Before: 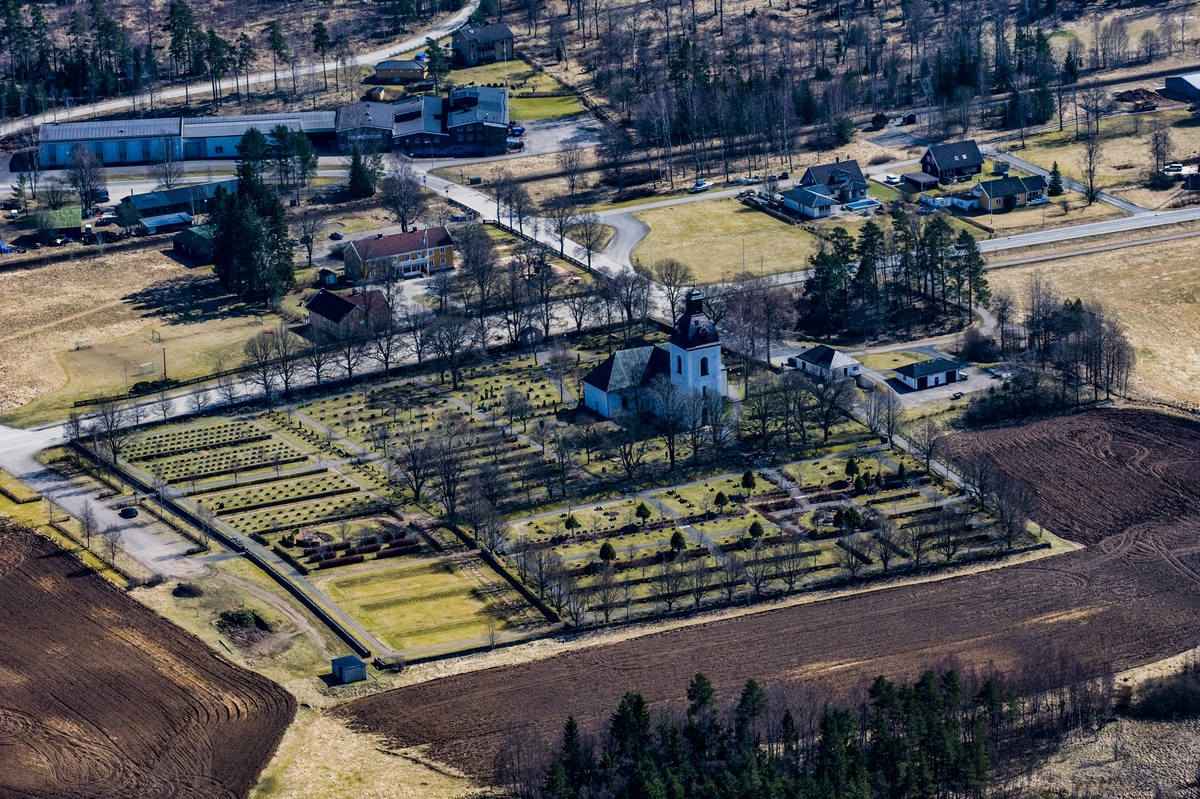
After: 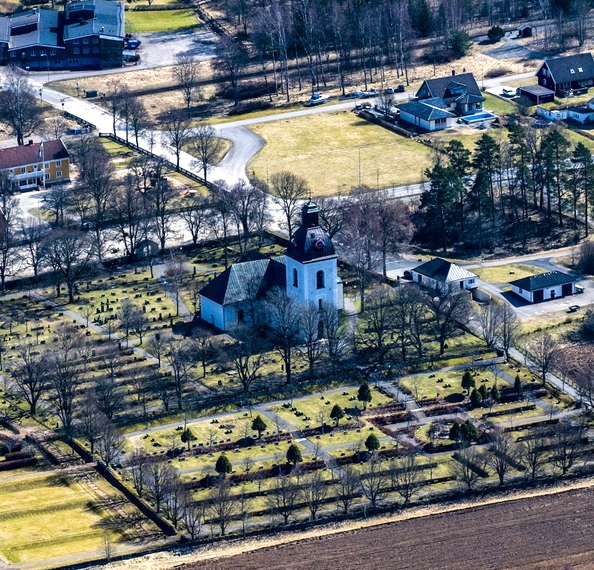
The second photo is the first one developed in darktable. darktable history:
exposure: exposure 0.722 EV, compensate highlight preservation false
crop: left 32.075%, top 10.976%, right 18.355%, bottom 17.596%
